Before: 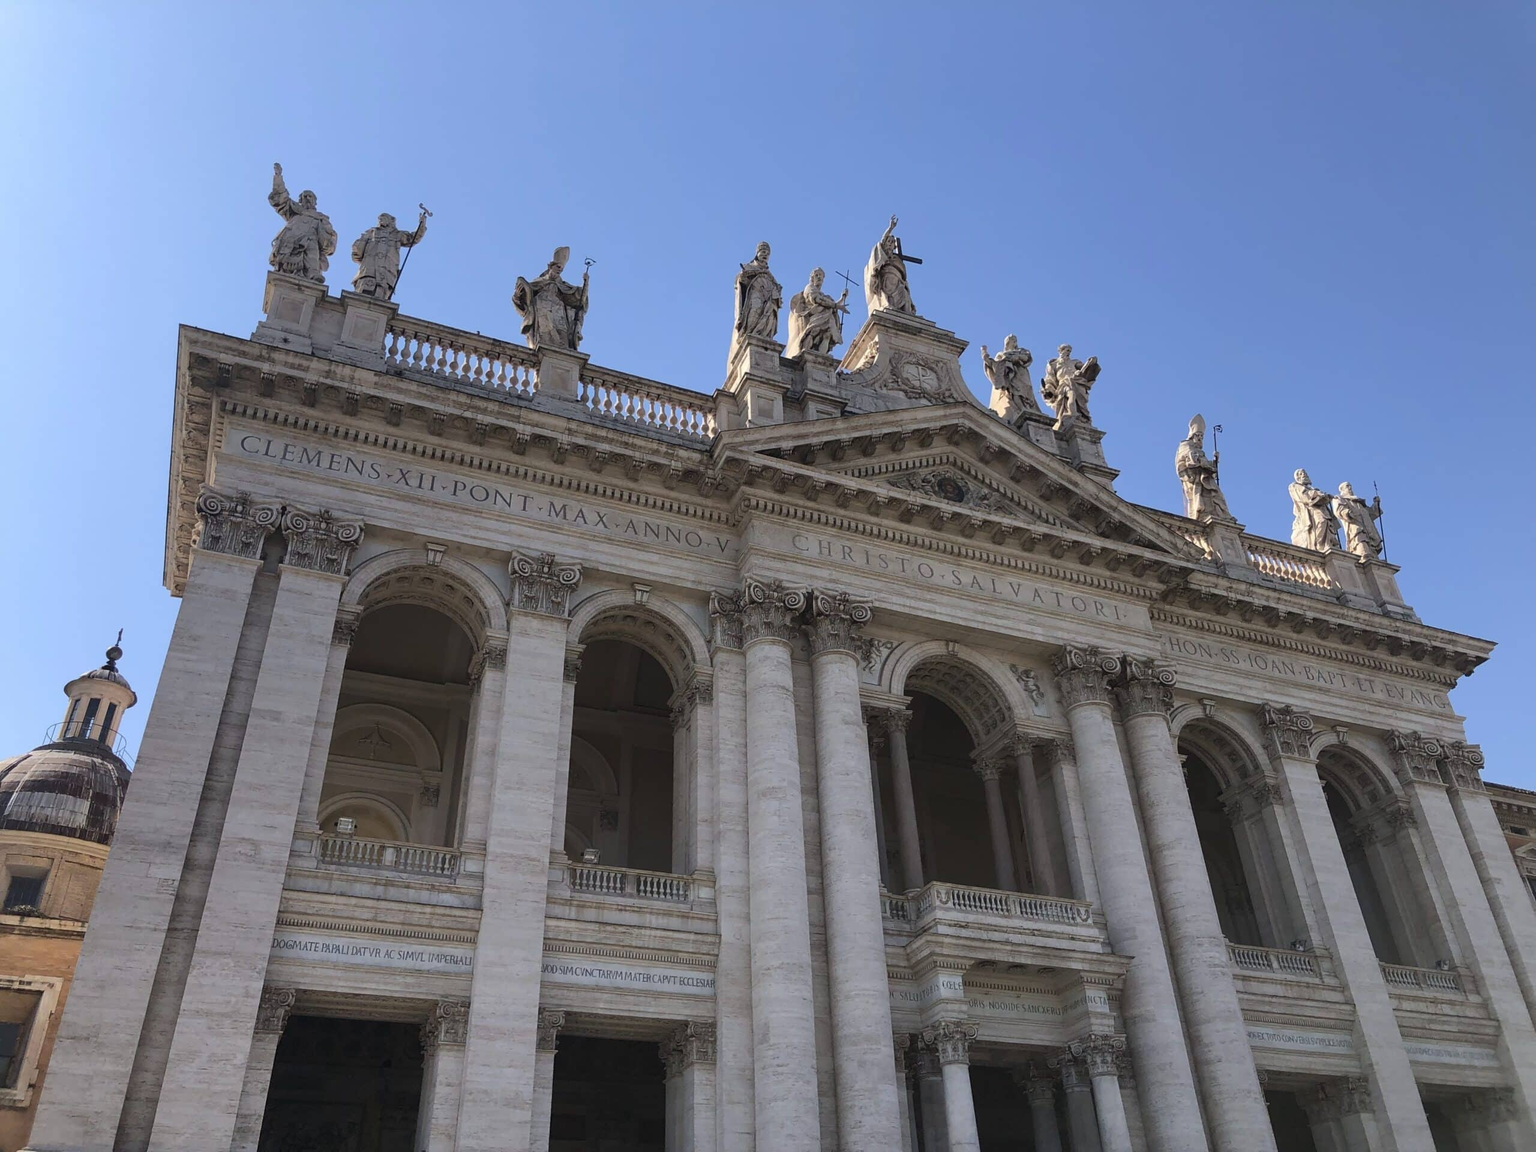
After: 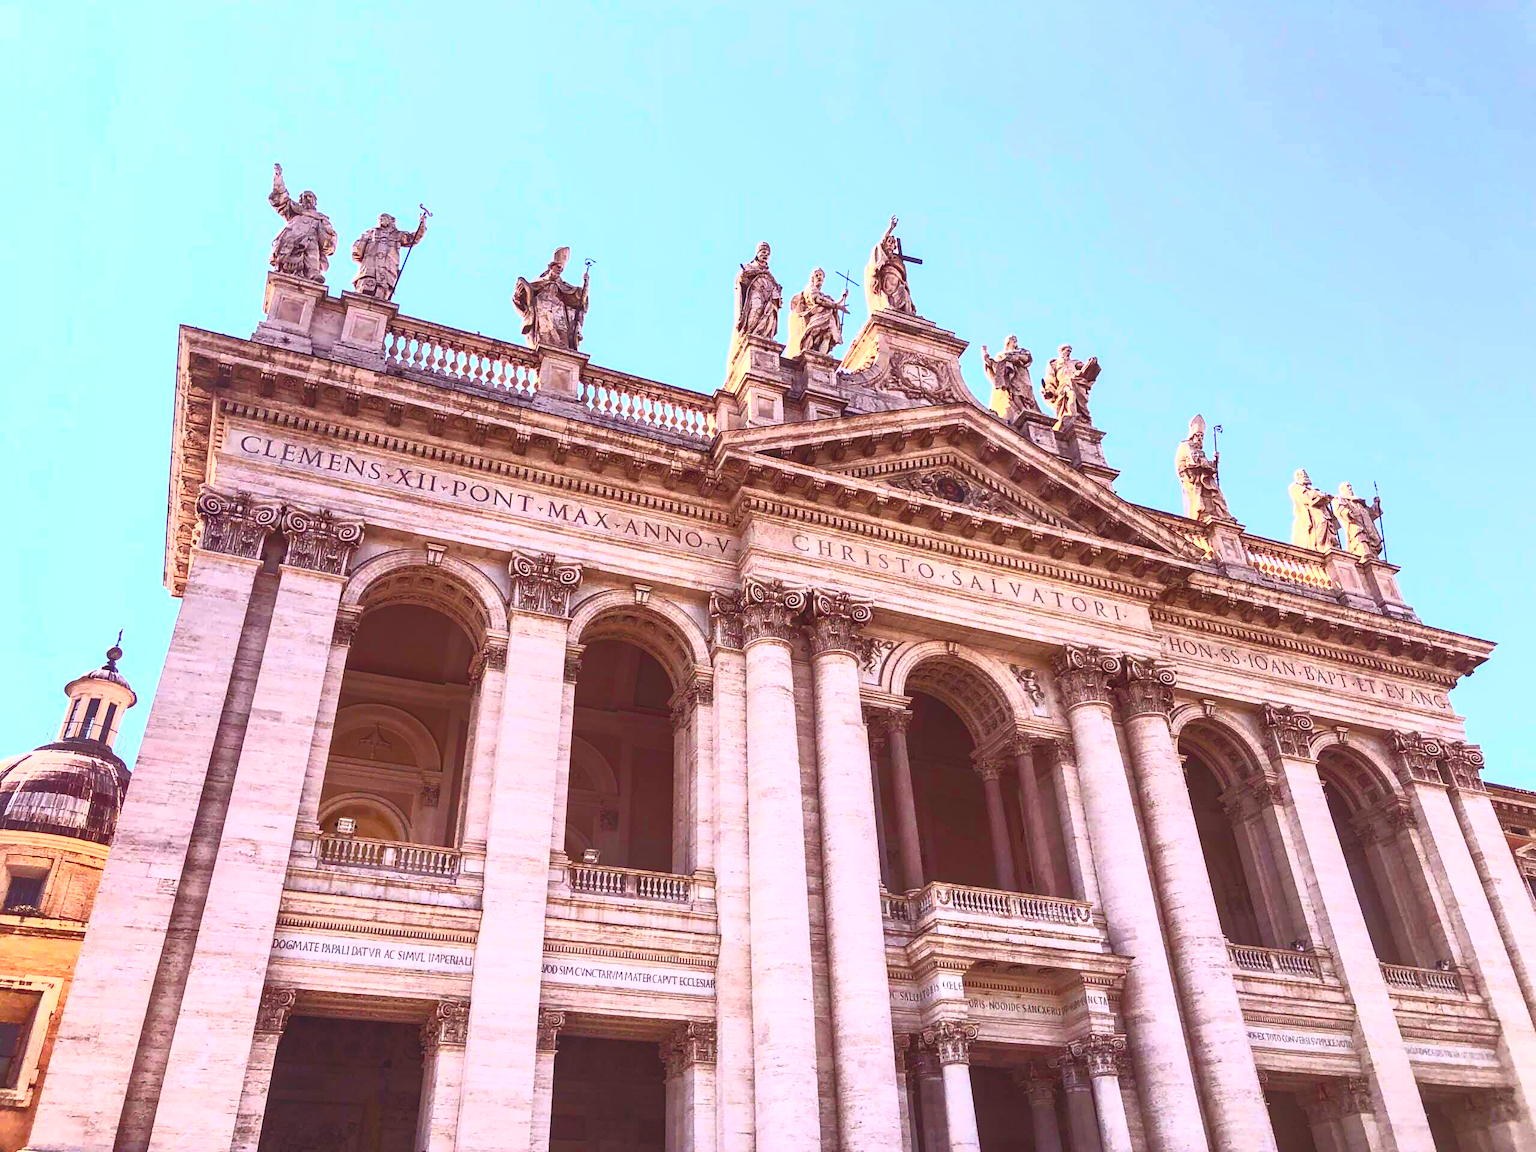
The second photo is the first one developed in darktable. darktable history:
contrast brightness saturation: contrast 1, brightness 1, saturation 1
local contrast: on, module defaults
rgb levels: mode RGB, independent channels, levels [[0, 0.474, 1], [0, 0.5, 1], [0, 0.5, 1]]
